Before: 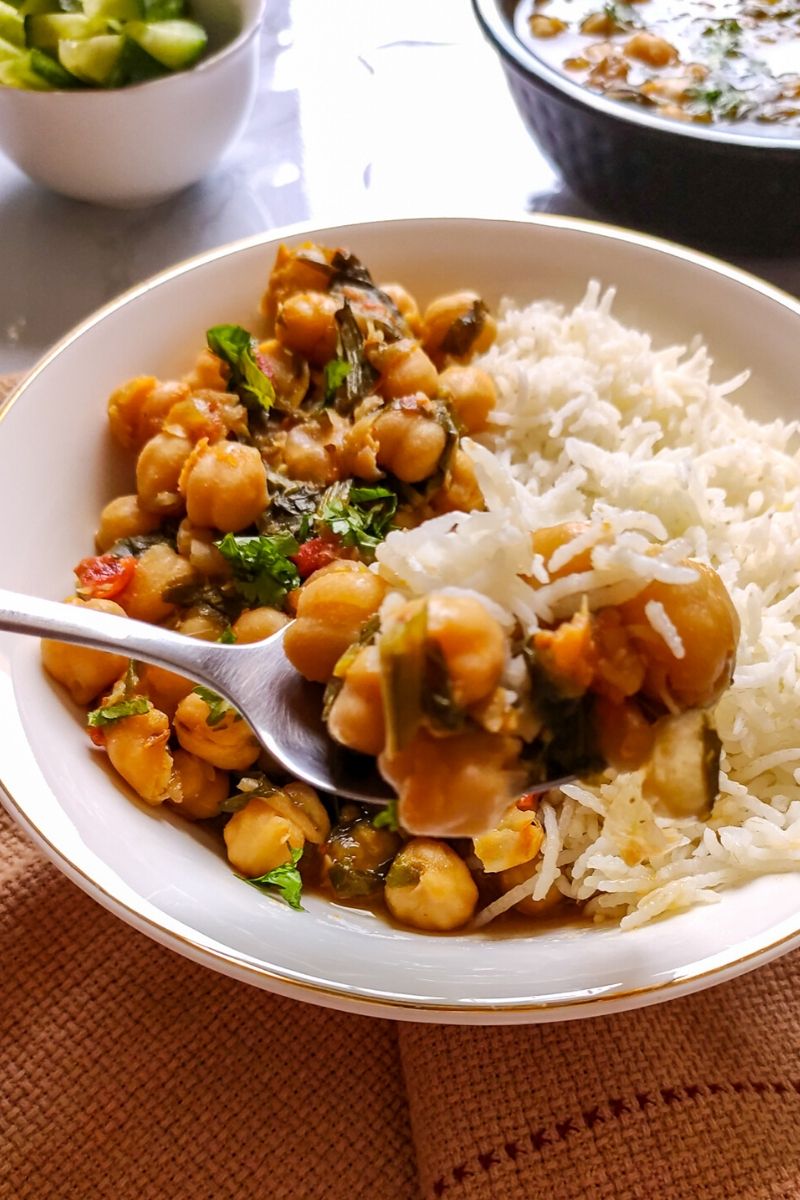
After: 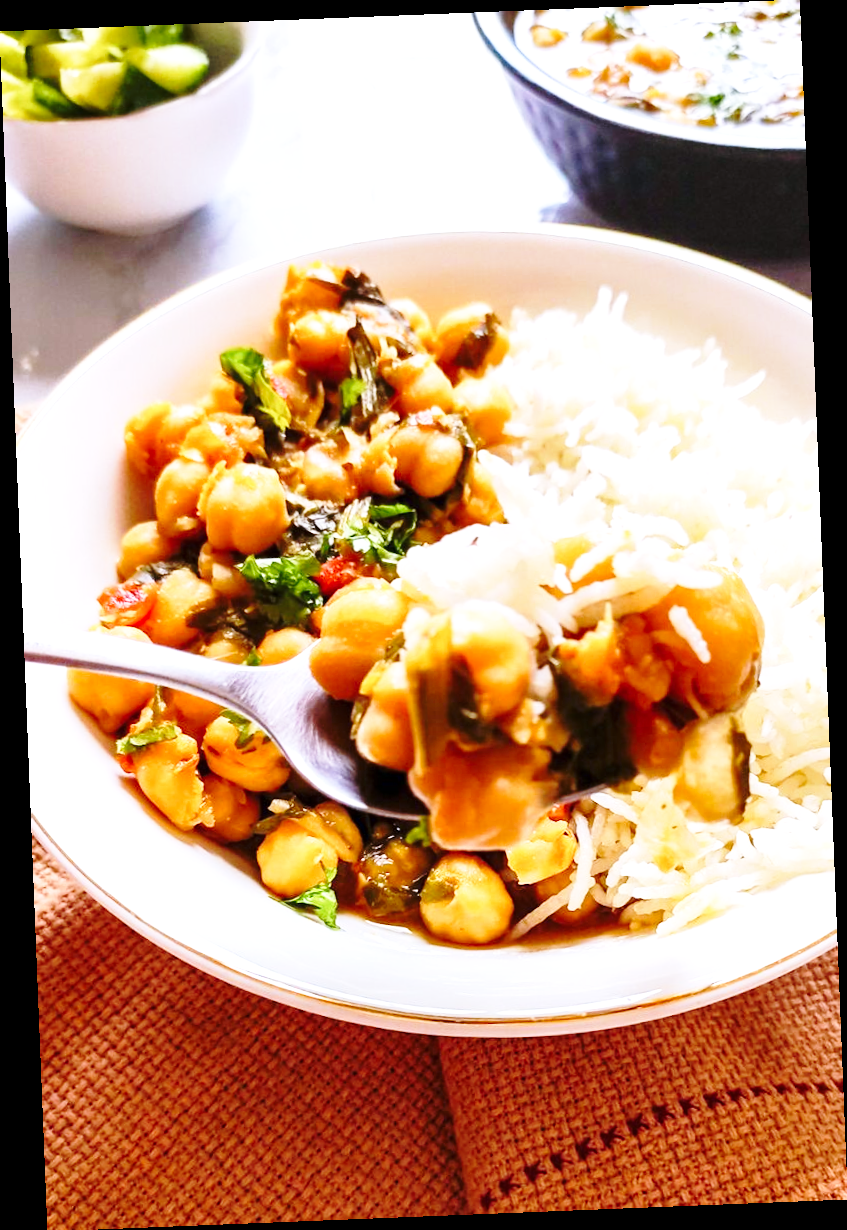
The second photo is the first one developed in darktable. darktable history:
exposure: exposure 0.559 EV, compensate highlight preservation false
rotate and perspective: rotation -2.29°, automatic cropping off
base curve: curves: ch0 [(0, 0) (0.036, 0.037) (0.121, 0.228) (0.46, 0.76) (0.859, 0.983) (1, 1)], preserve colors none
color calibration: illuminant as shot in camera, x 0.366, y 0.378, temperature 4425.7 K, saturation algorithm version 1 (2020)
